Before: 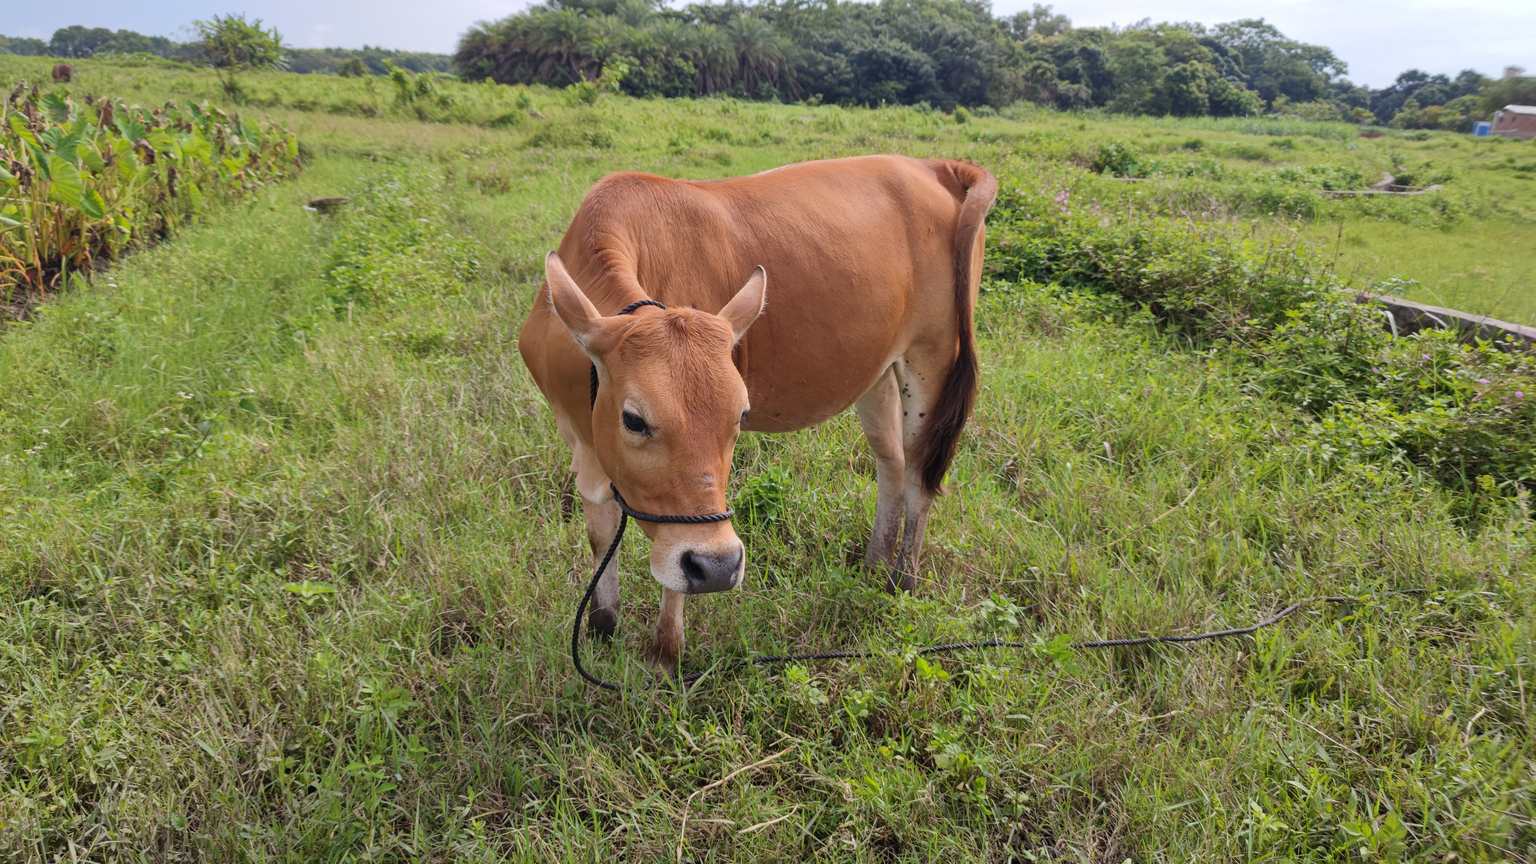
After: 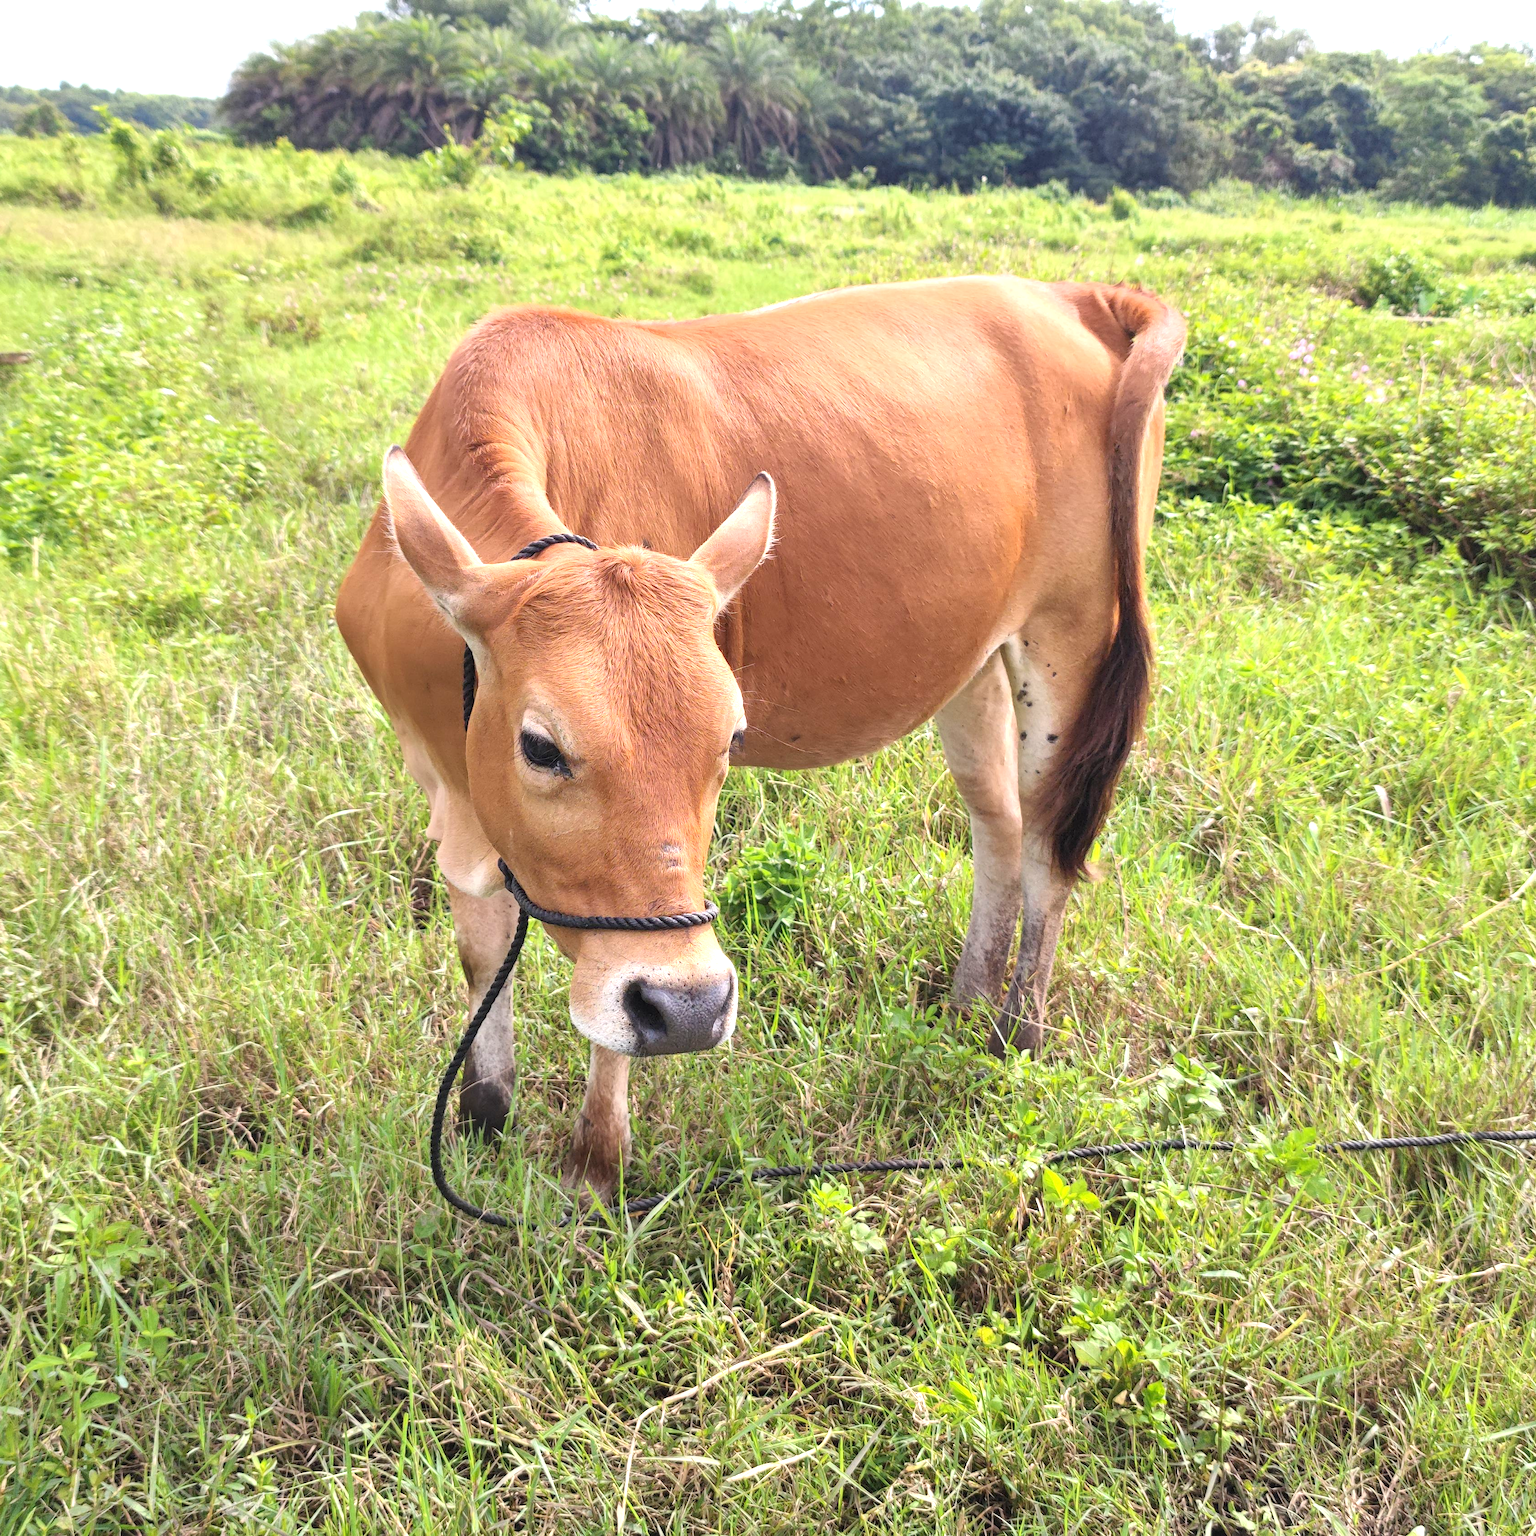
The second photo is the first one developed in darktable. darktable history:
crop: left 21.496%, right 22.254%
exposure: black level correction 0, exposure 1.198 EV, compensate exposure bias true, compensate highlight preservation false
